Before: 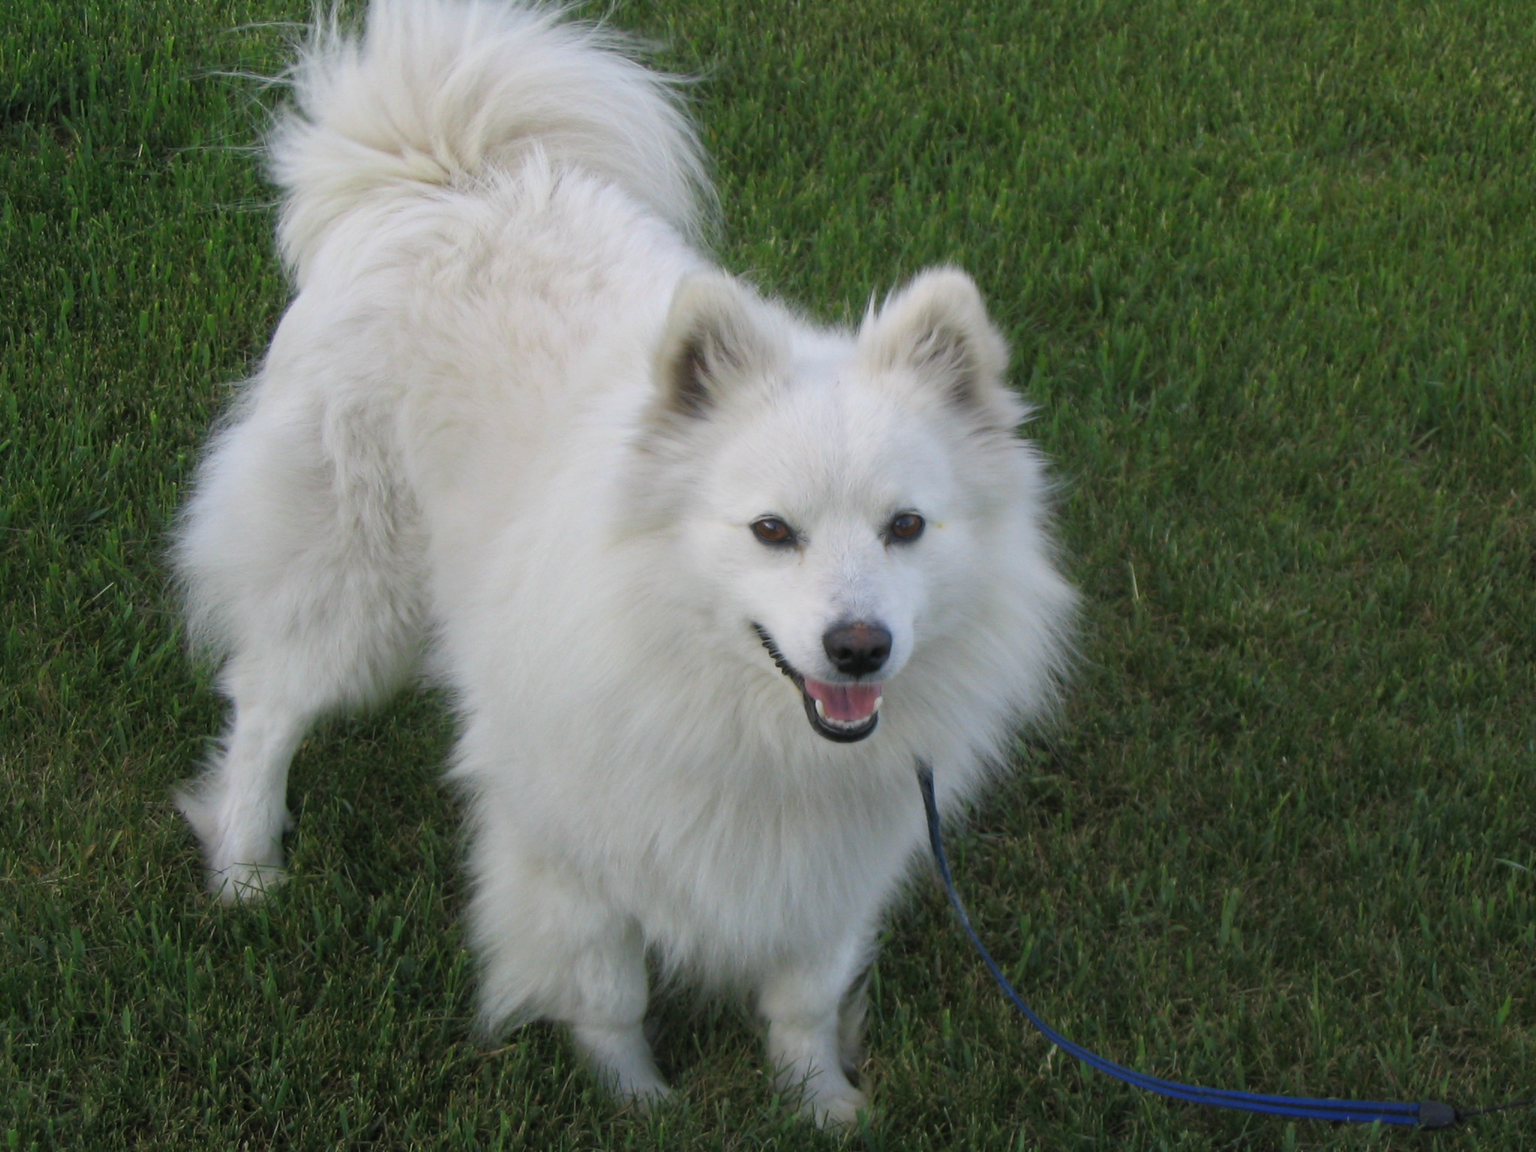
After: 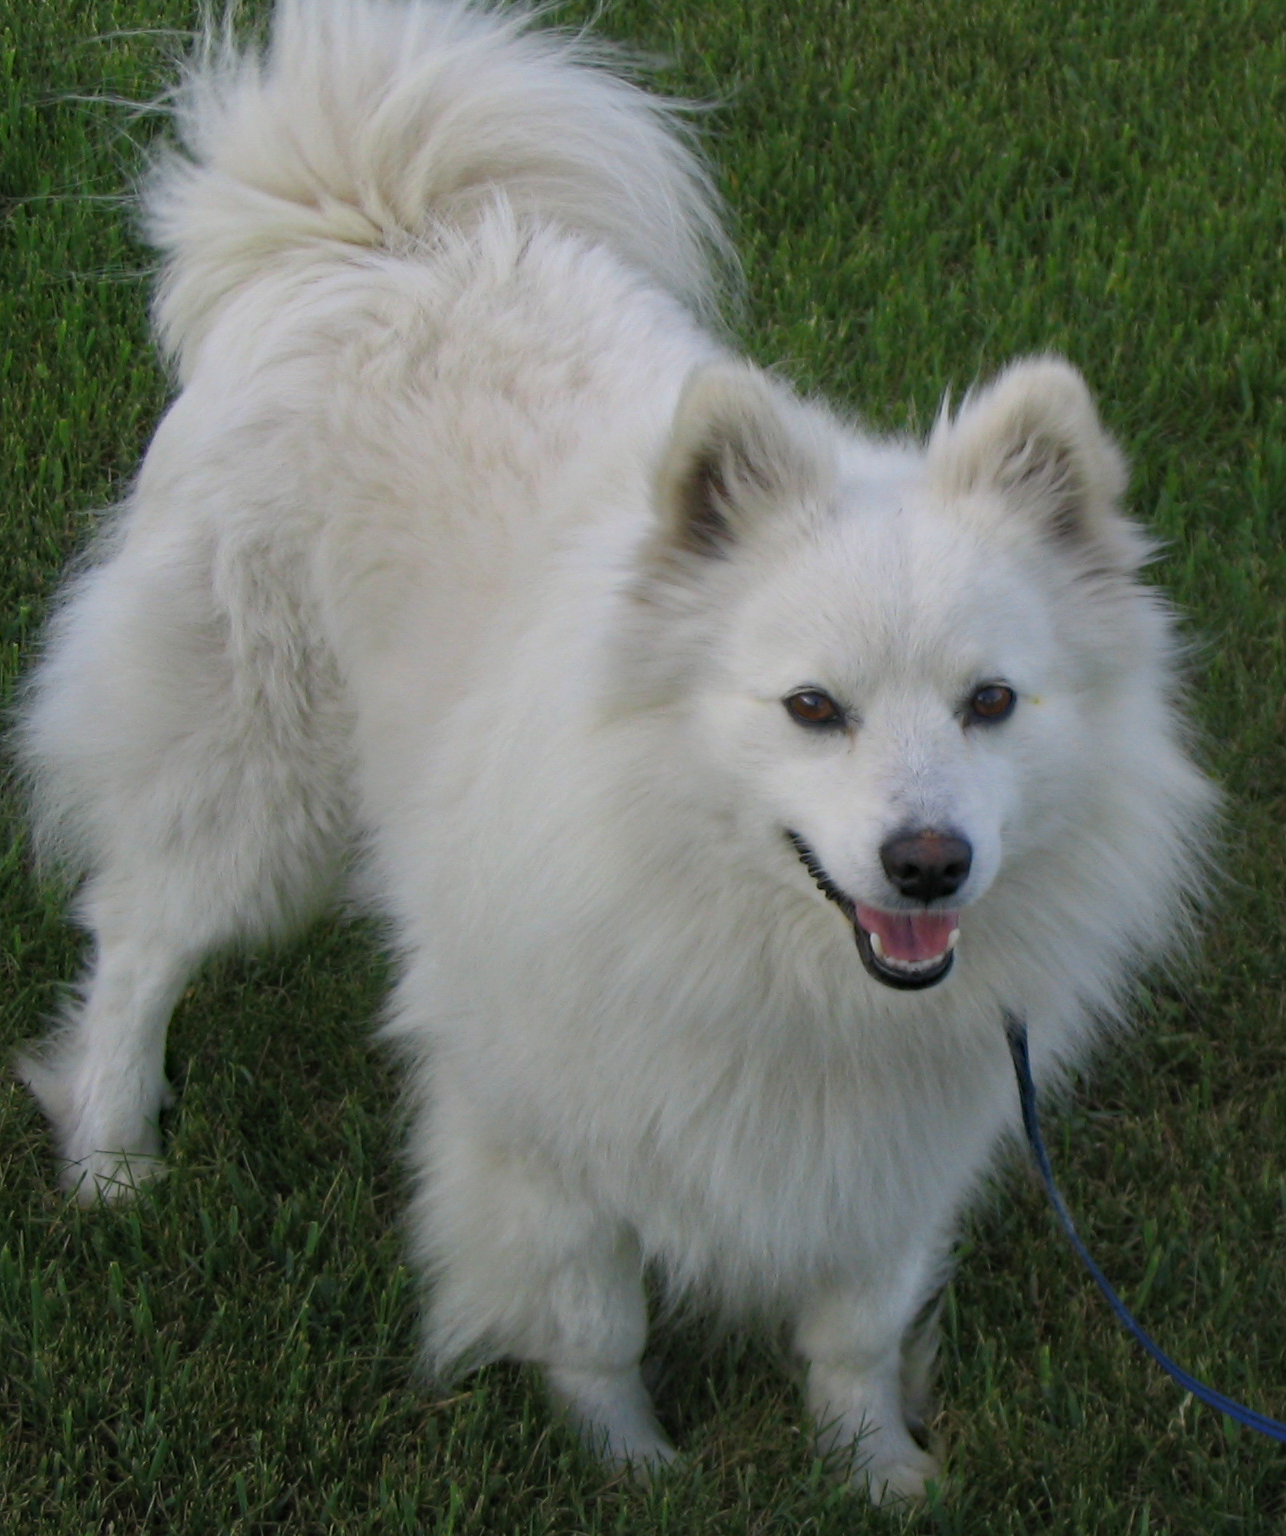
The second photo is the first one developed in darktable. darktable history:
haze removal: compatibility mode true, adaptive false
crop: left 10.644%, right 26.528%
exposure: exposure -0.293 EV, compensate highlight preservation false
